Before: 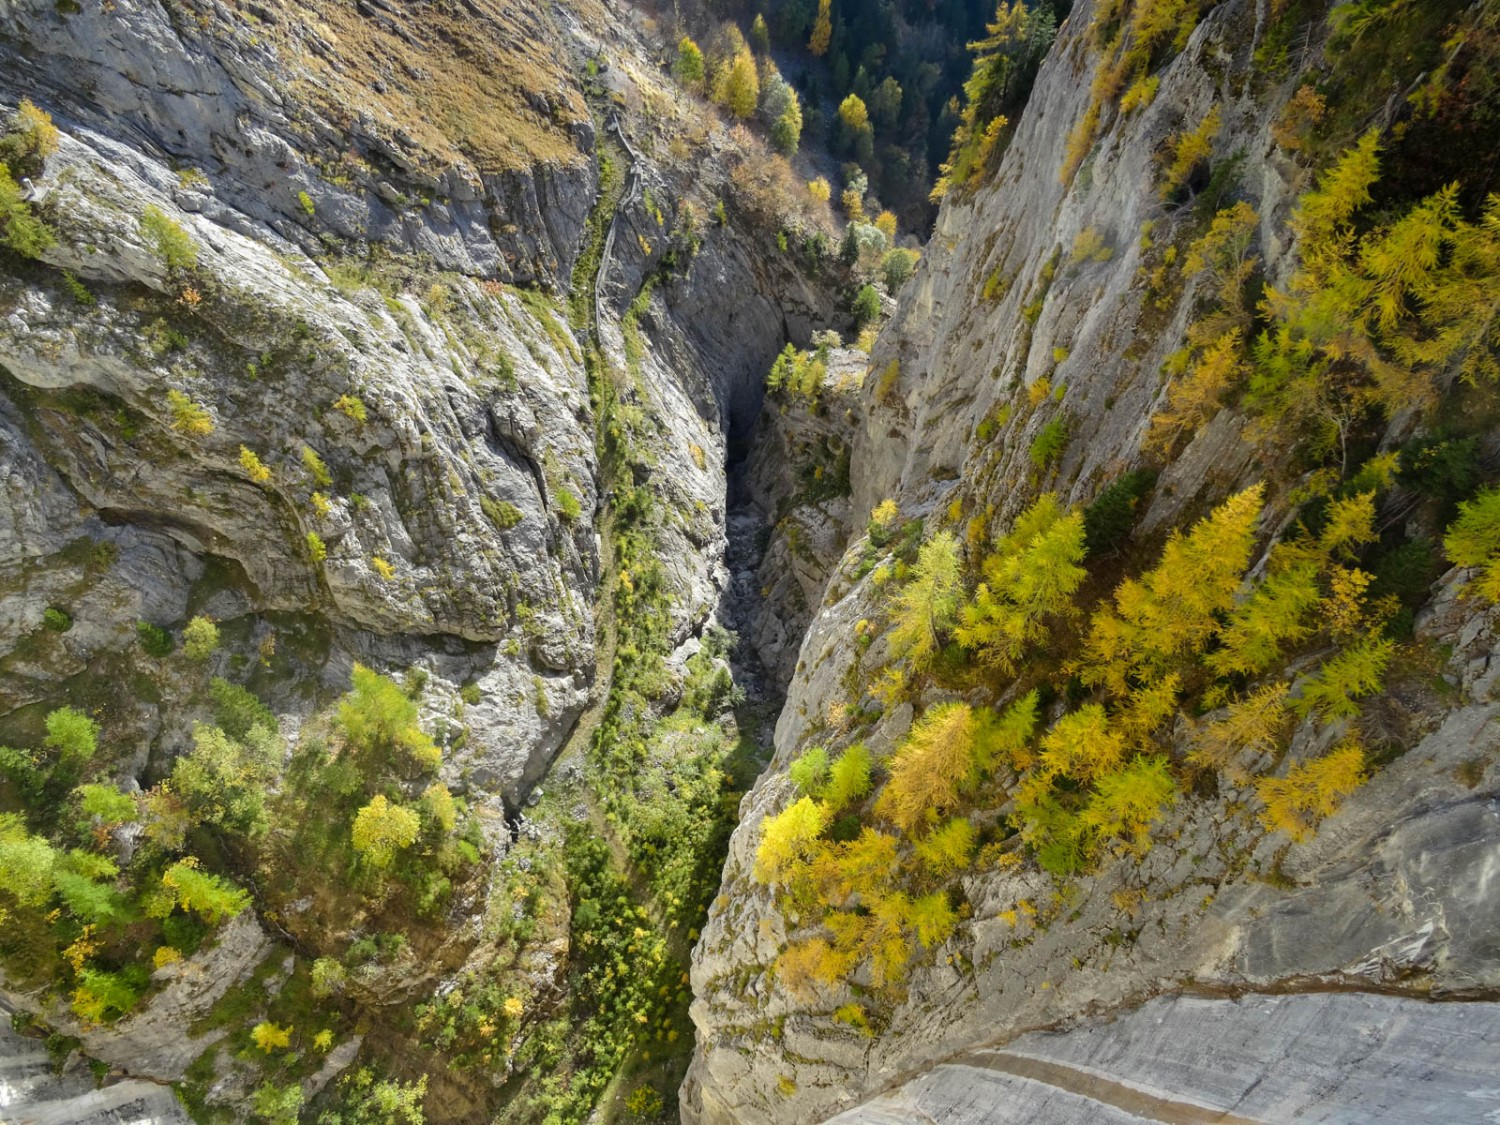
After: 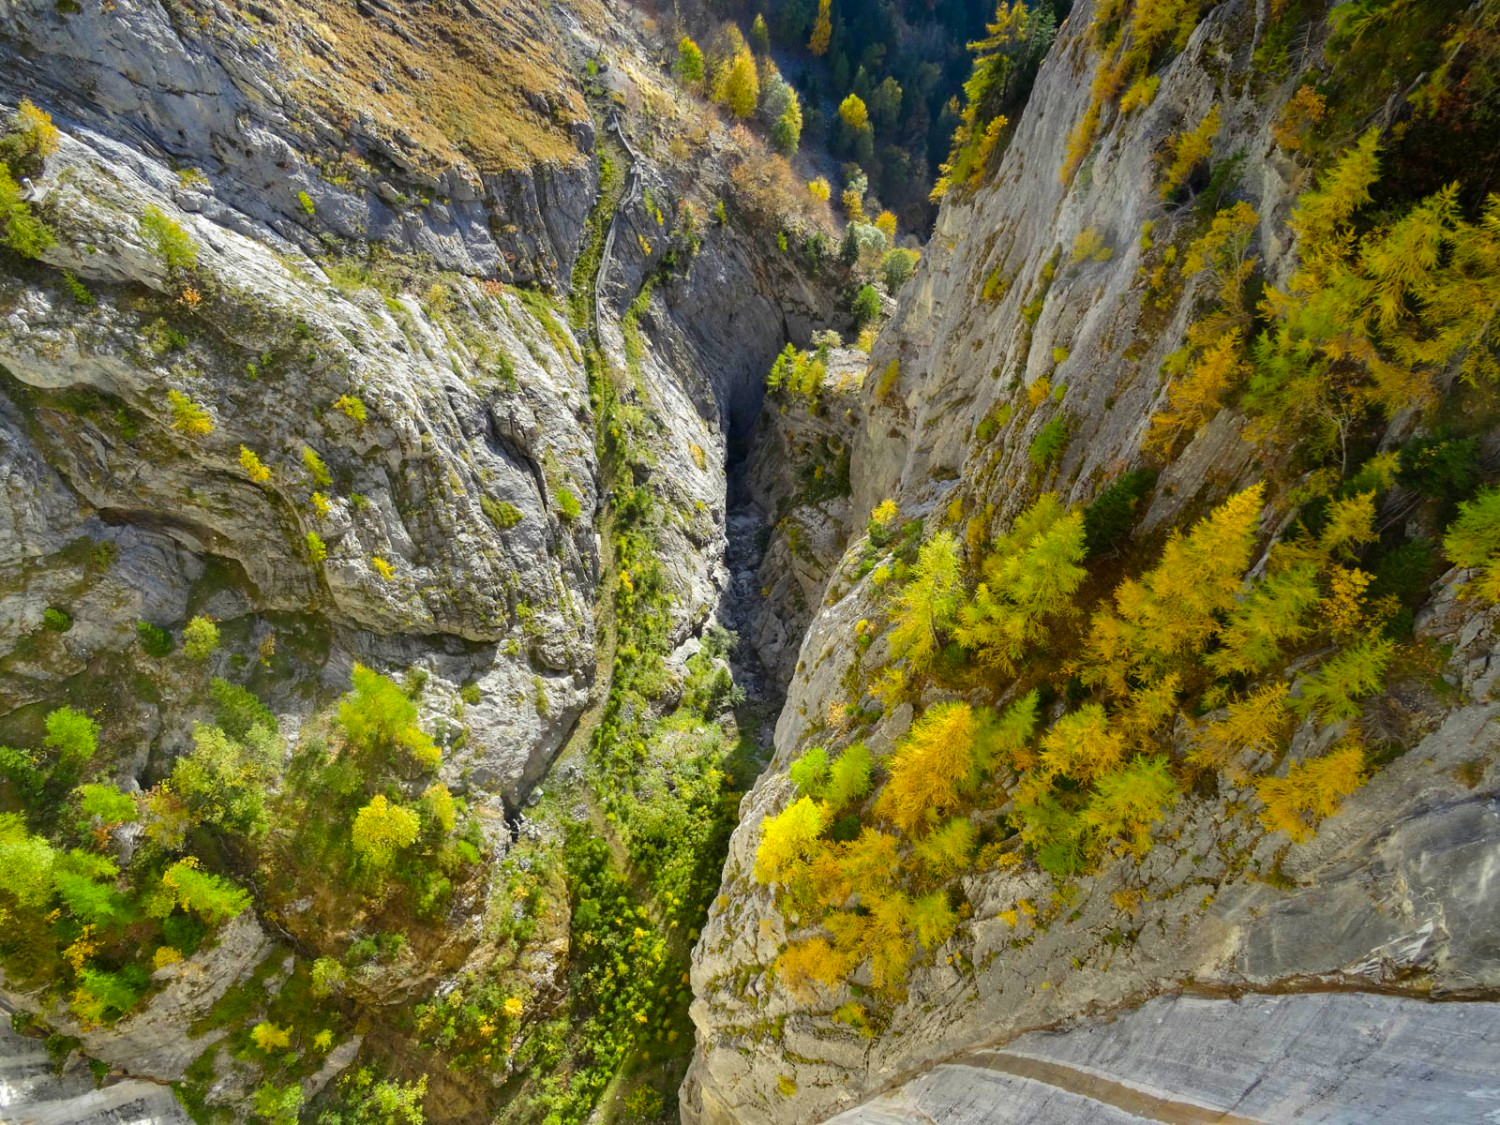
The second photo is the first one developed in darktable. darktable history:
color correction: highlights b* 0.044, saturation 1.36
